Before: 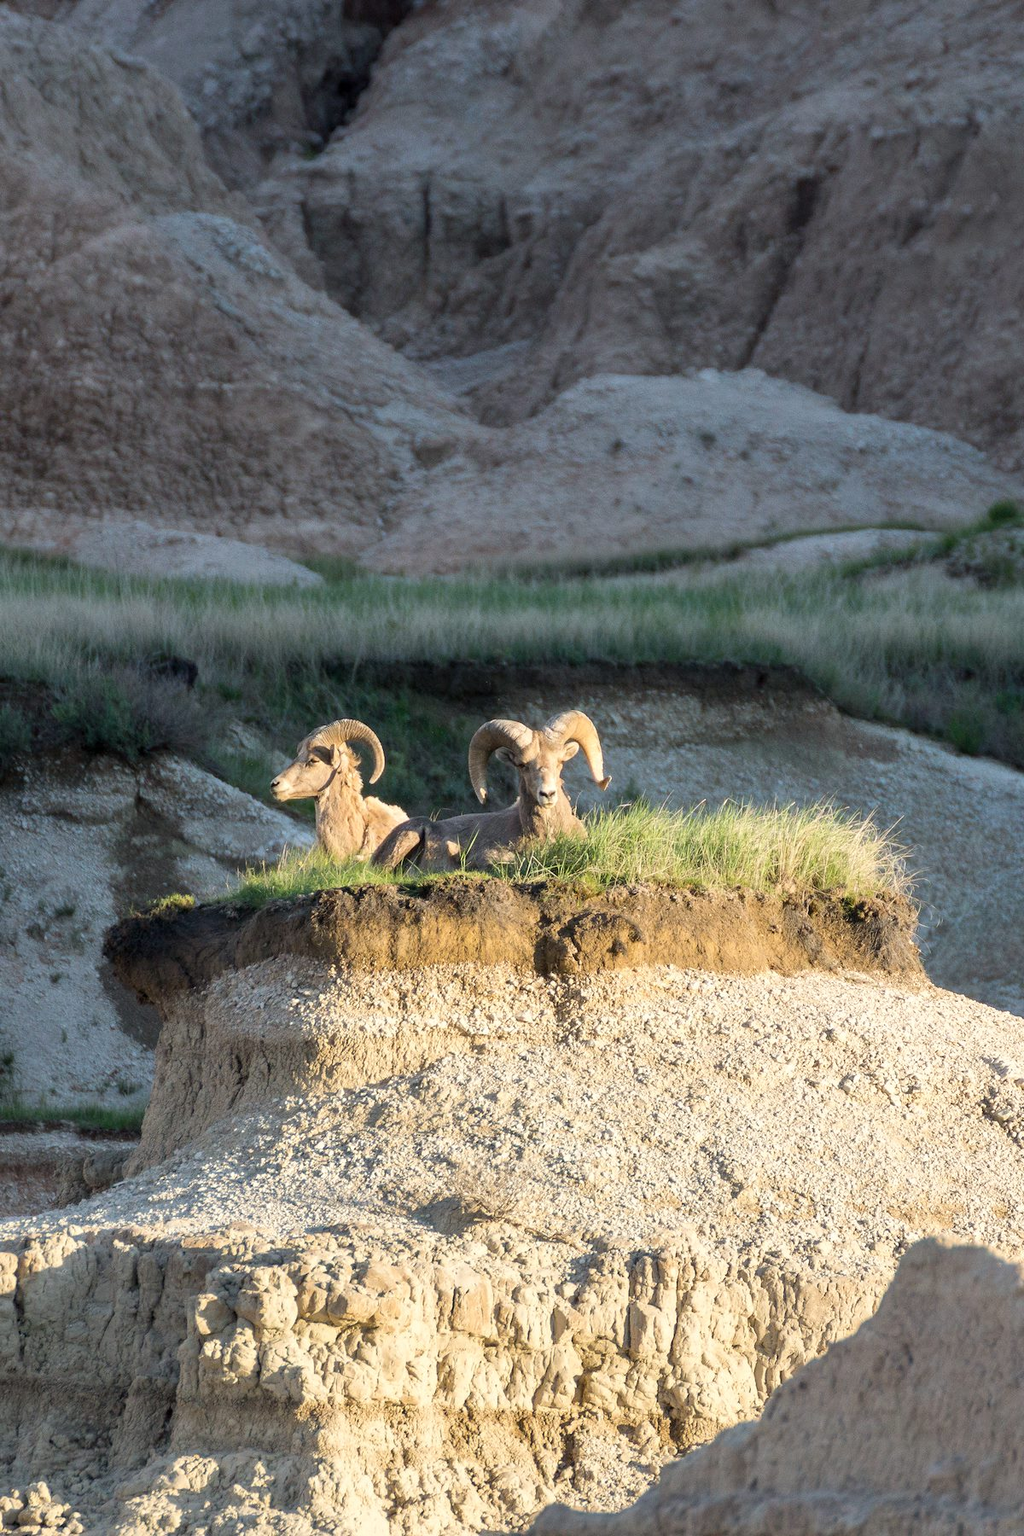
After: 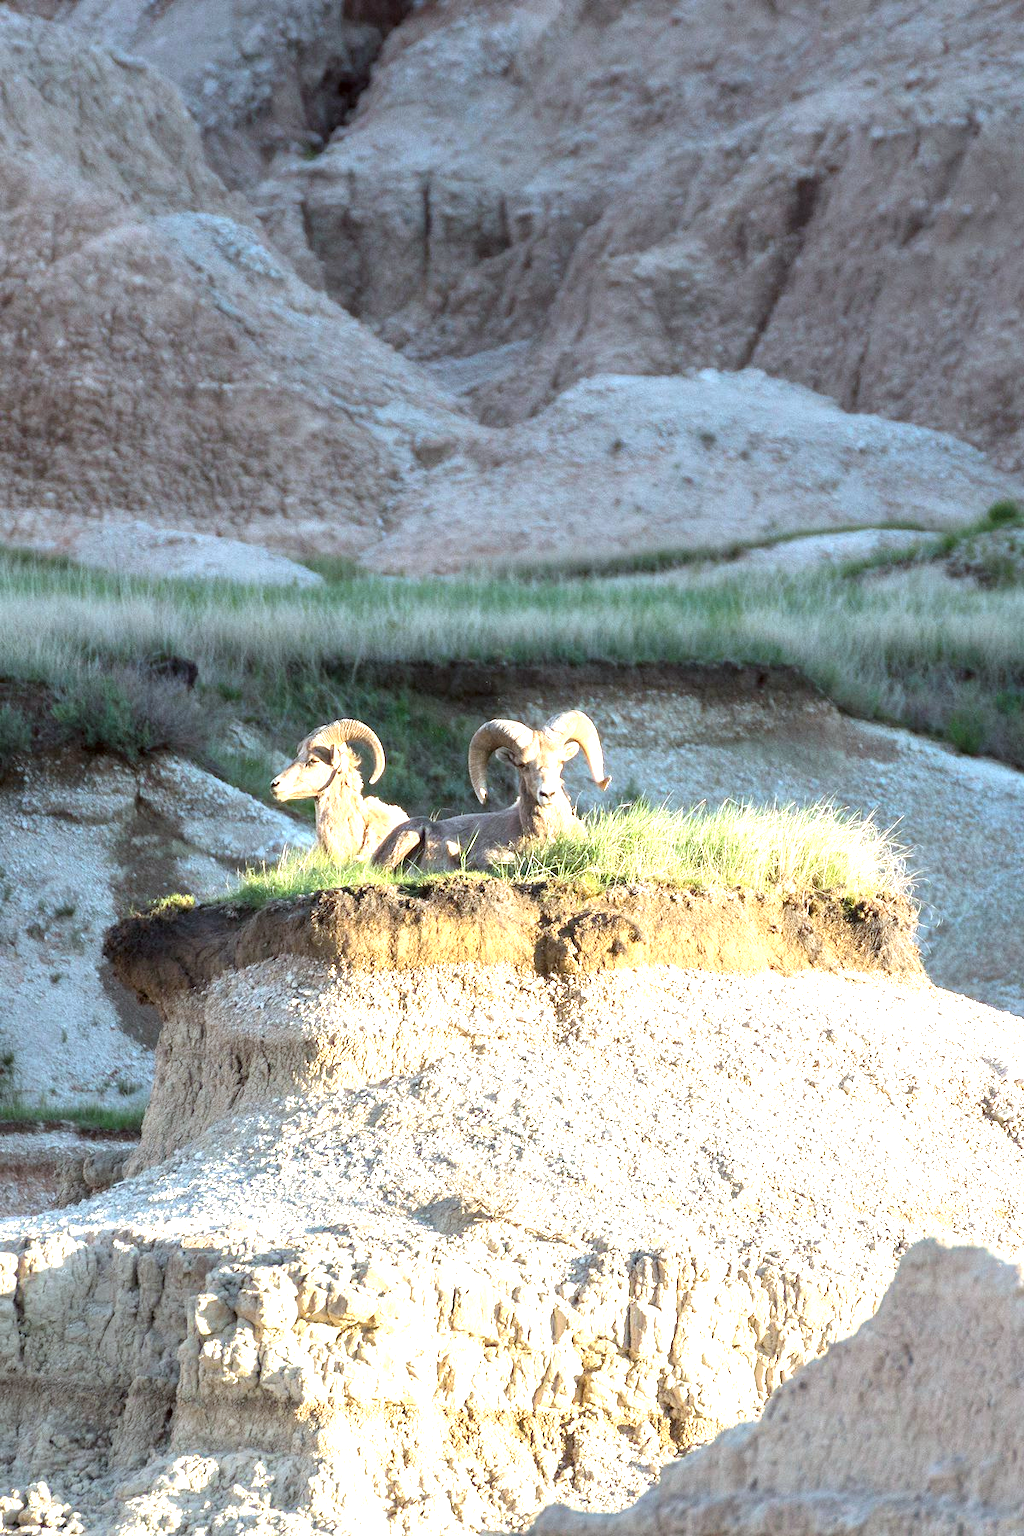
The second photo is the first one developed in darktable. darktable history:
color correction: highlights a* -3.35, highlights b* -6.86, shadows a* 3.1, shadows b* 5.34
exposure: black level correction 0, exposure 1.199 EV, compensate highlight preservation false
